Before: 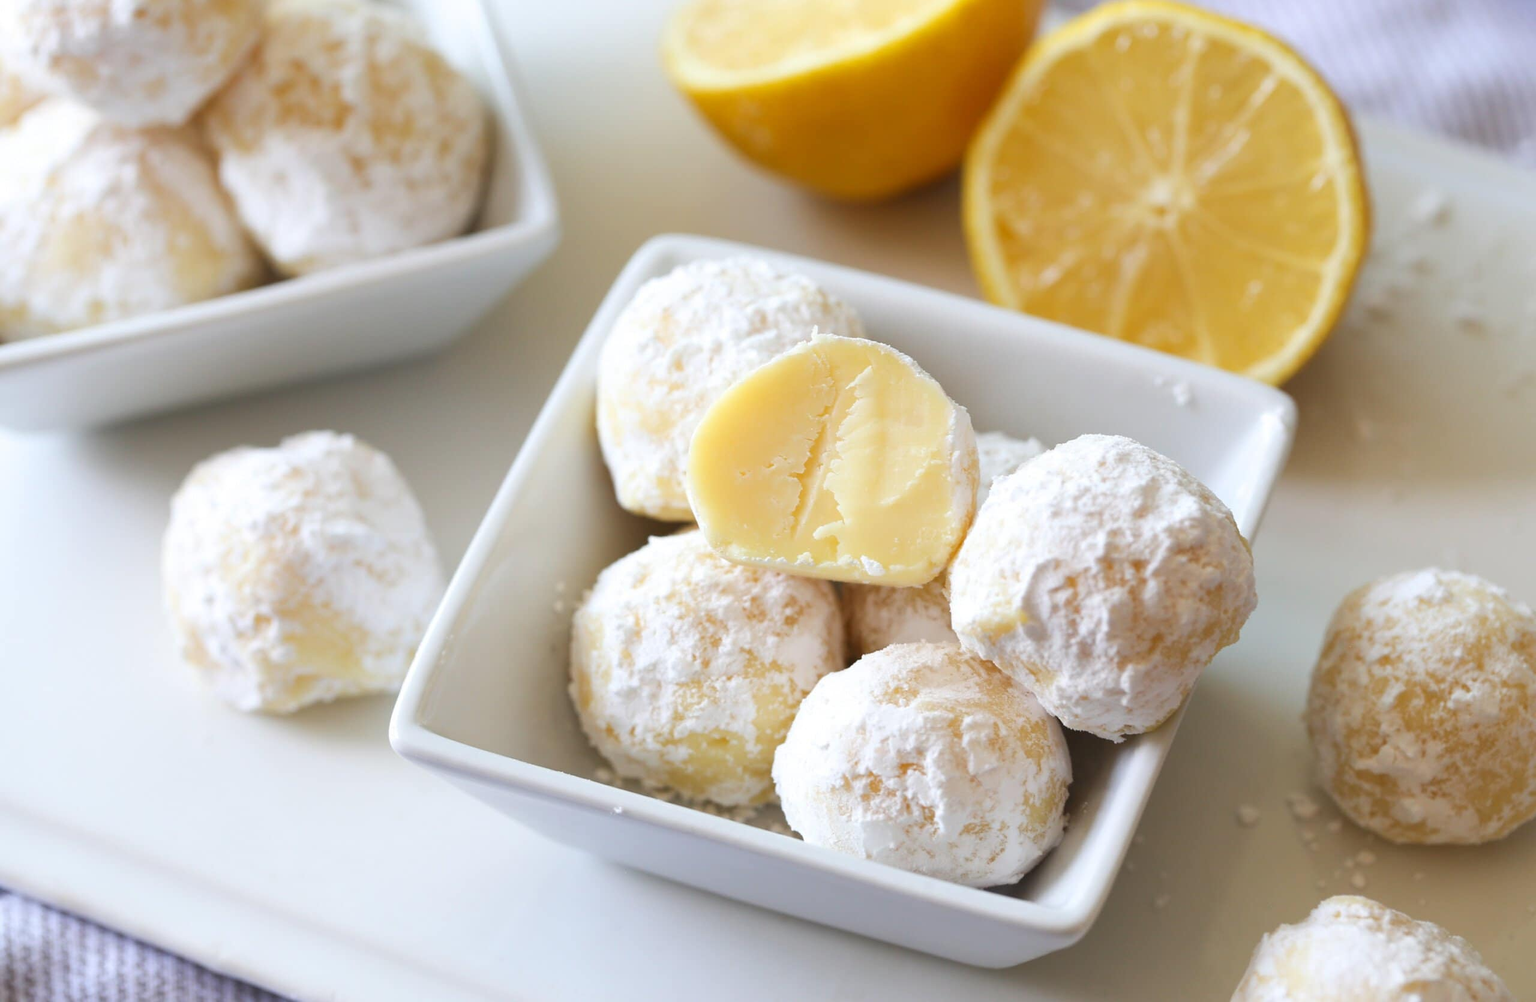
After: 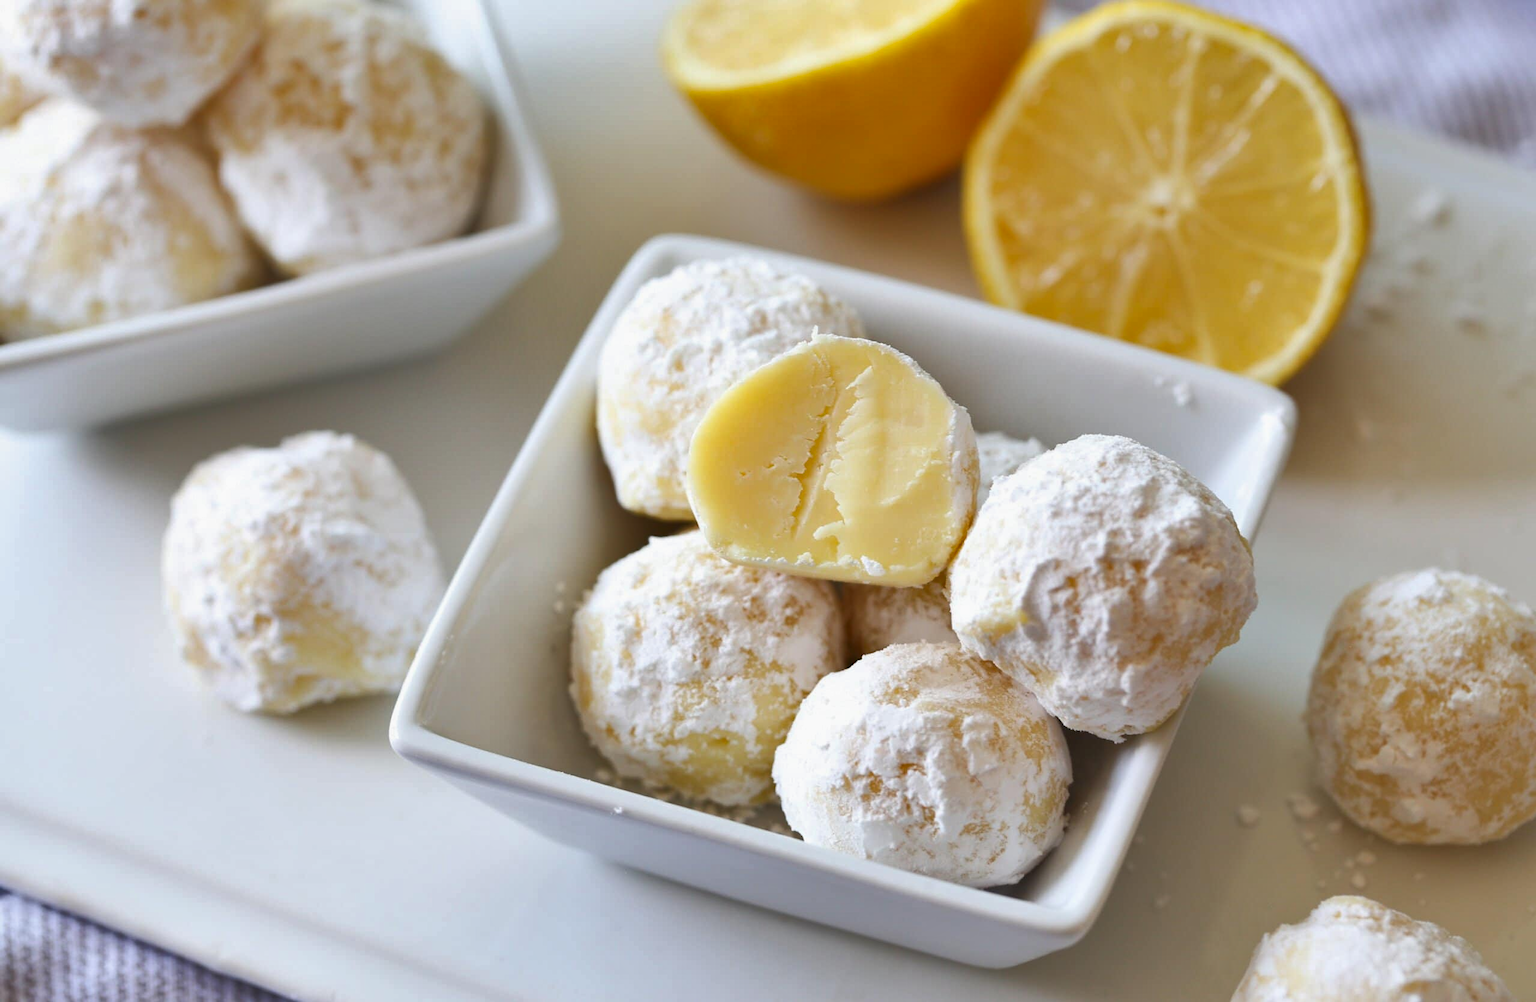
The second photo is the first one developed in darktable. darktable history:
shadows and highlights: shadows 43.45, white point adjustment -1.4, soften with gaussian
